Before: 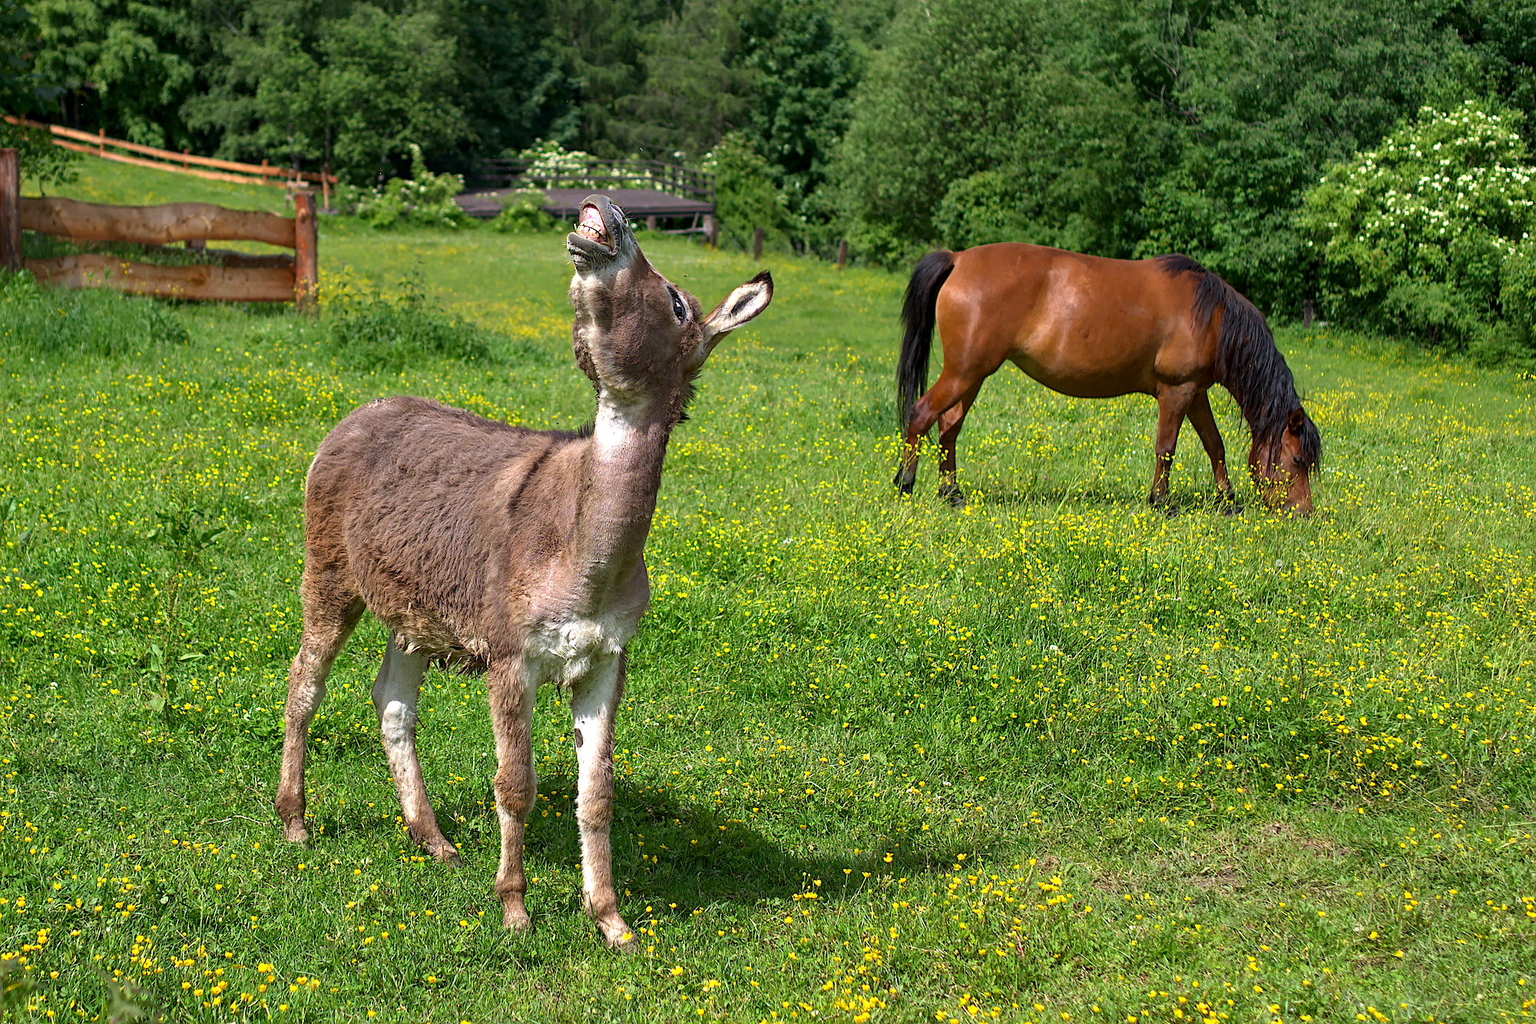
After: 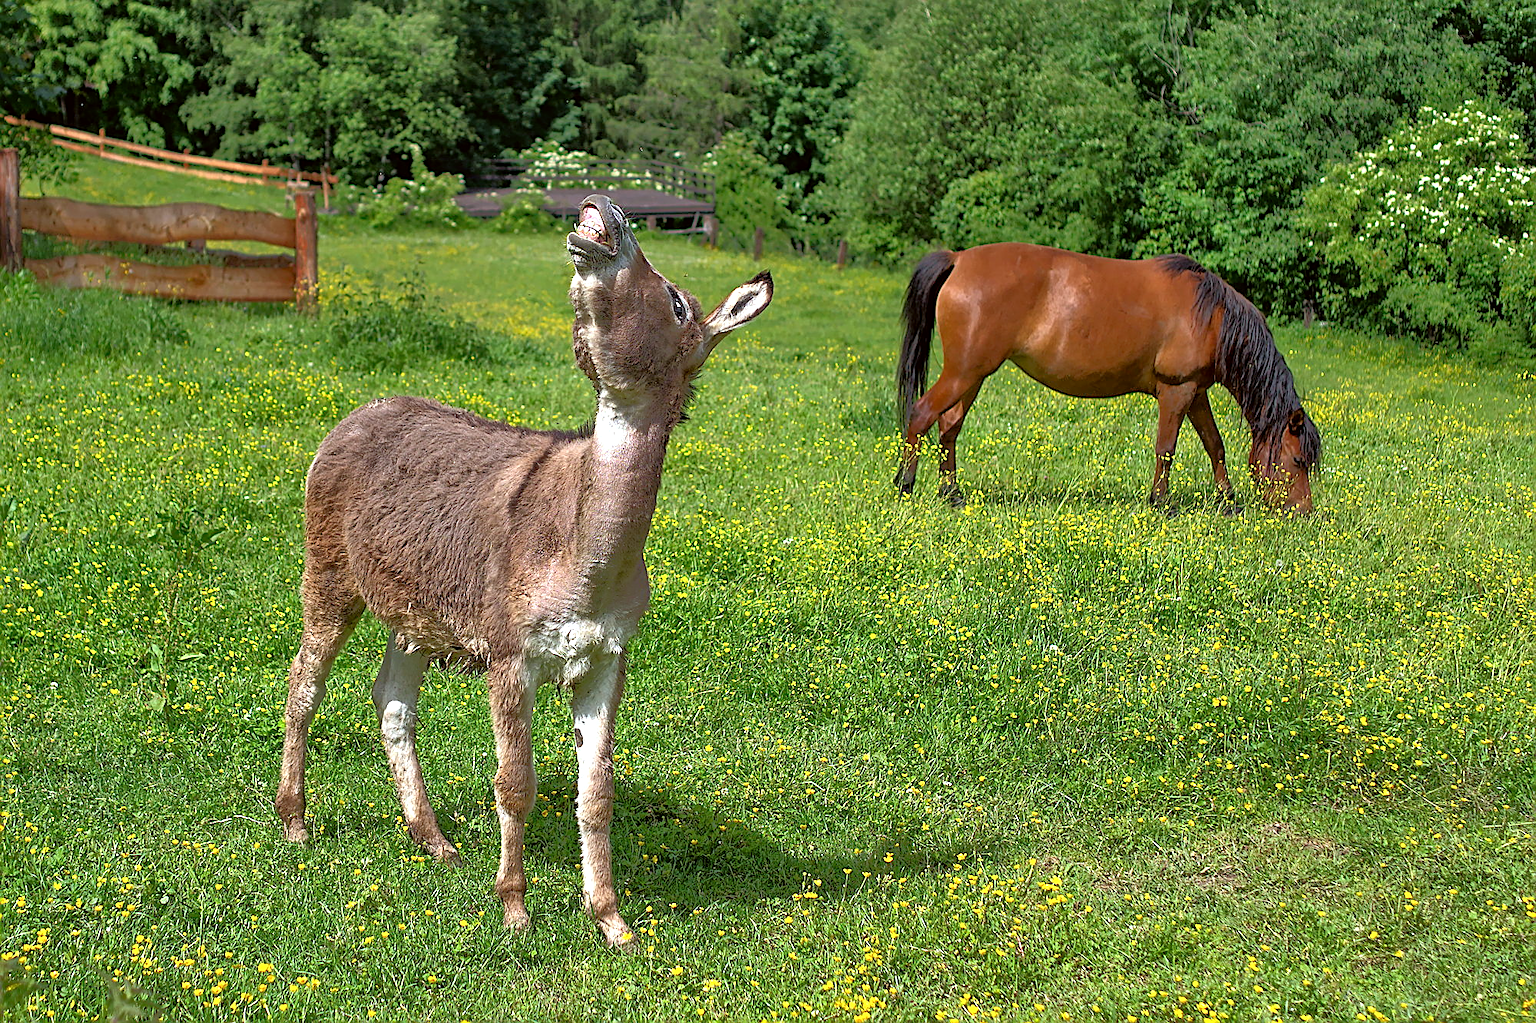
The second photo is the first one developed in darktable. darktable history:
sharpen: on, module defaults
color correction: highlights a* -2.73, highlights b* -2.09, shadows a* 2.41, shadows b* 2.73
tone equalizer: -8 EV -0.528 EV, -7 EV -0.319 EV, -6 EV -0.083 EV, -5 EV 0.413 EV, -4 EV 0.985 EV, -3 EV 0.791 EV, -2 EV -0.01 EV, -1 EV 0.14 EV, +0 EV -0.012 EV, smoothing 1
